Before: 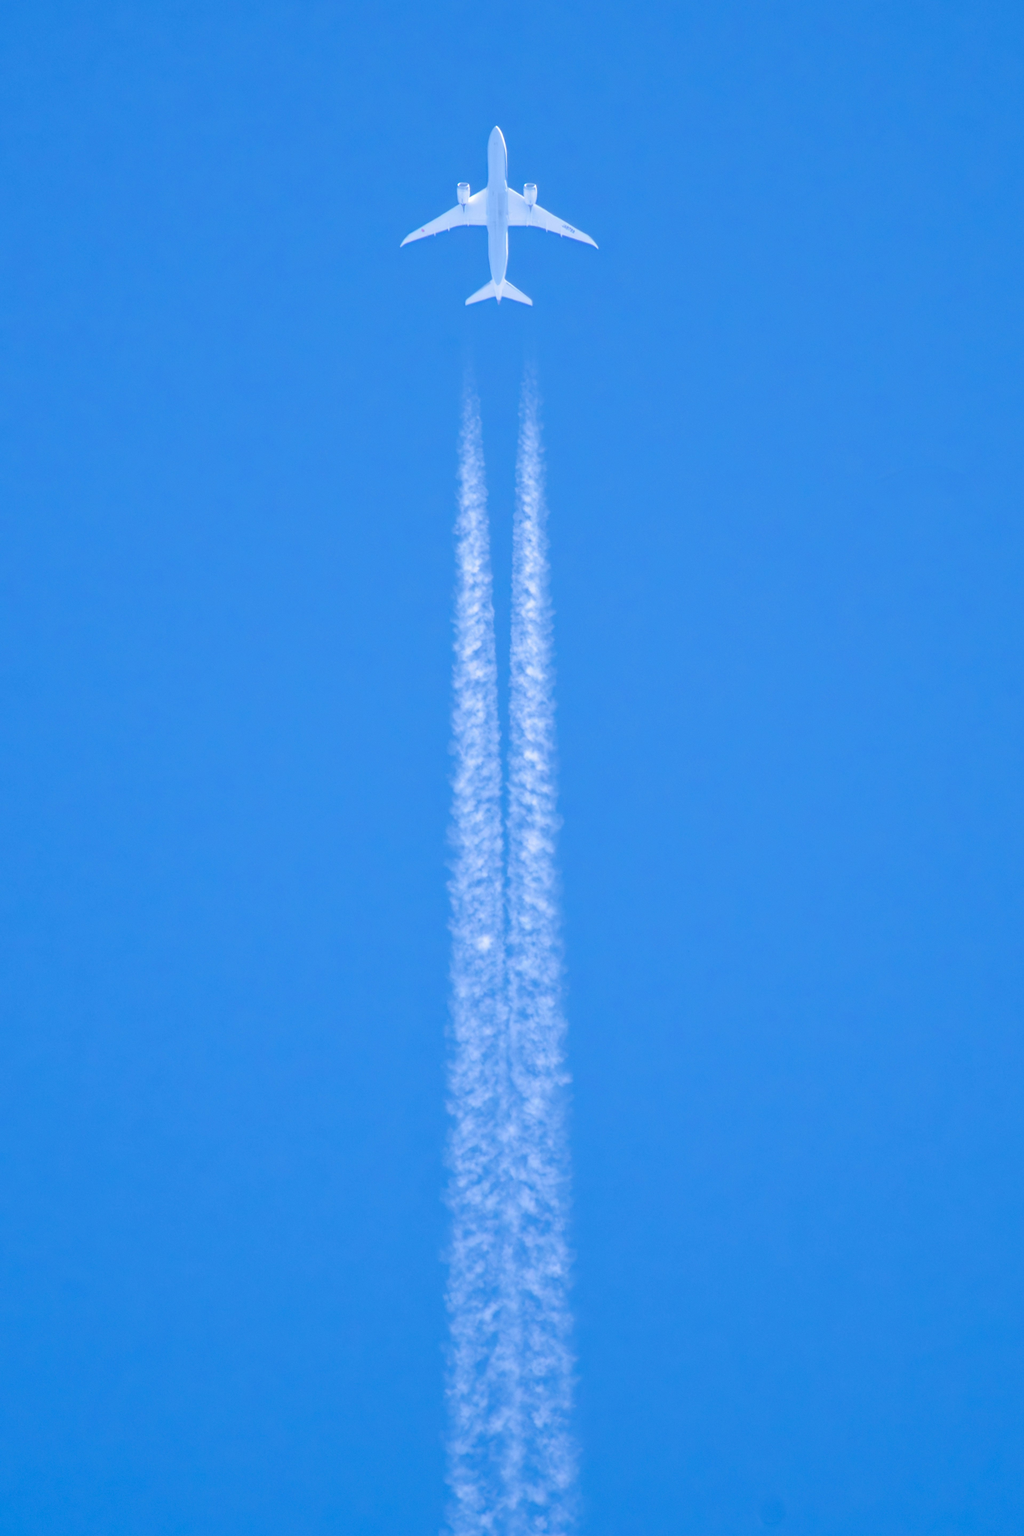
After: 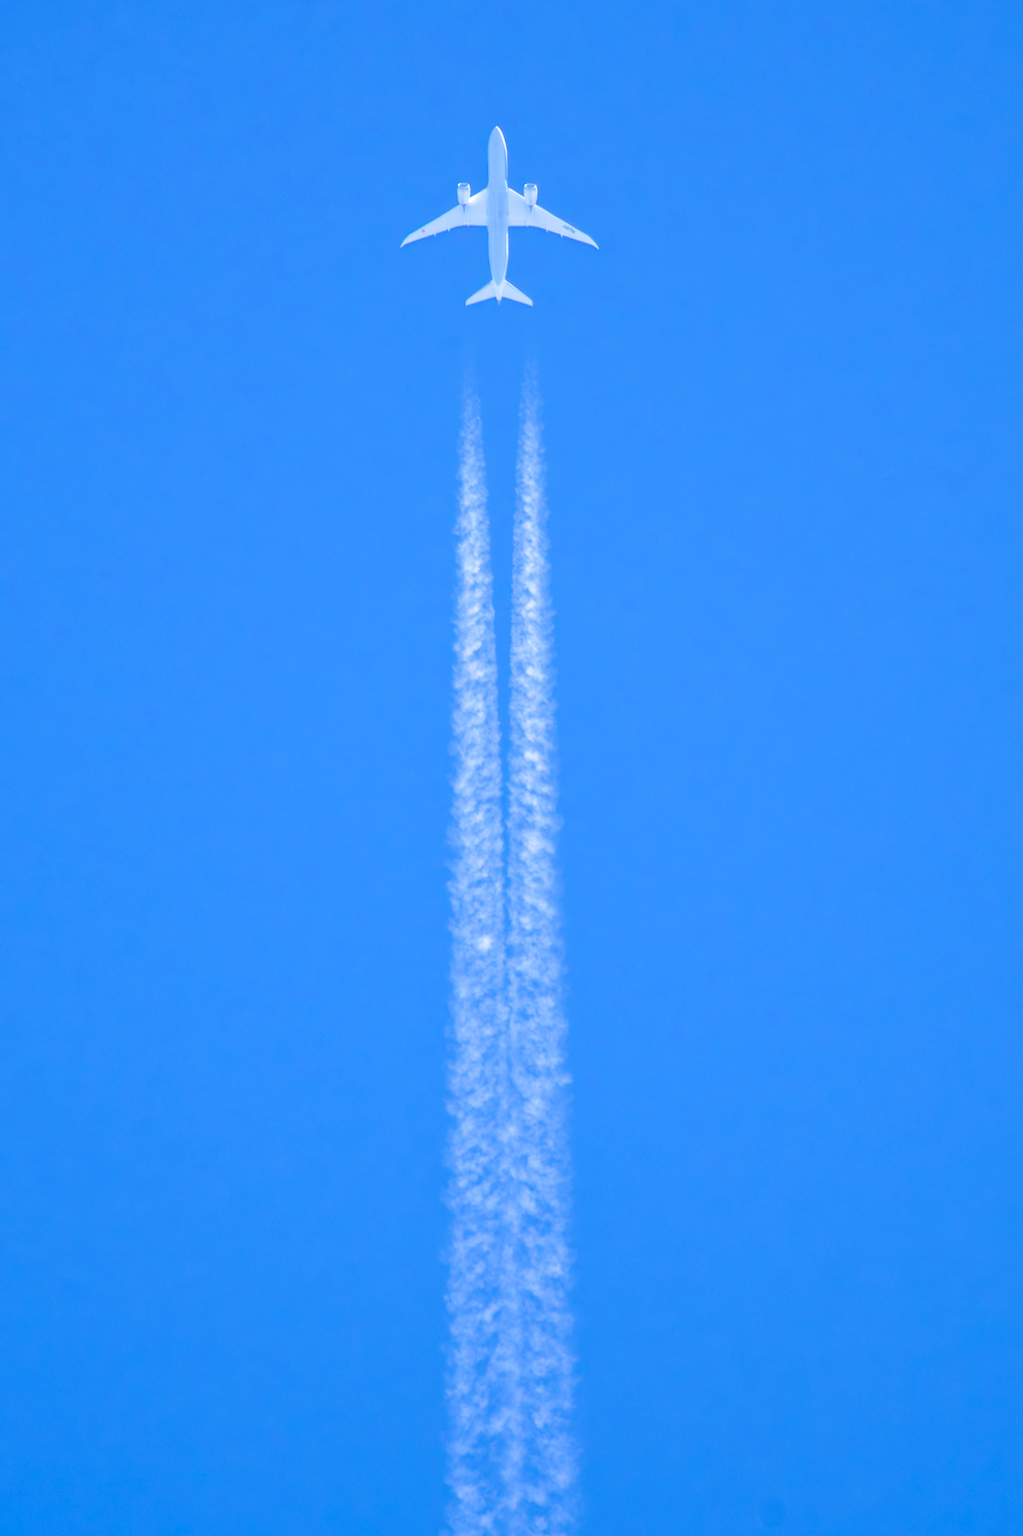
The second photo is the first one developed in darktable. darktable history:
exposure: black level correction -0.008, exposure 0.067 EV, compensate highlight preservation false
color calibration: illuminant as shot in camera, x 0.358, y 0.373, temperature 4628.91 K
